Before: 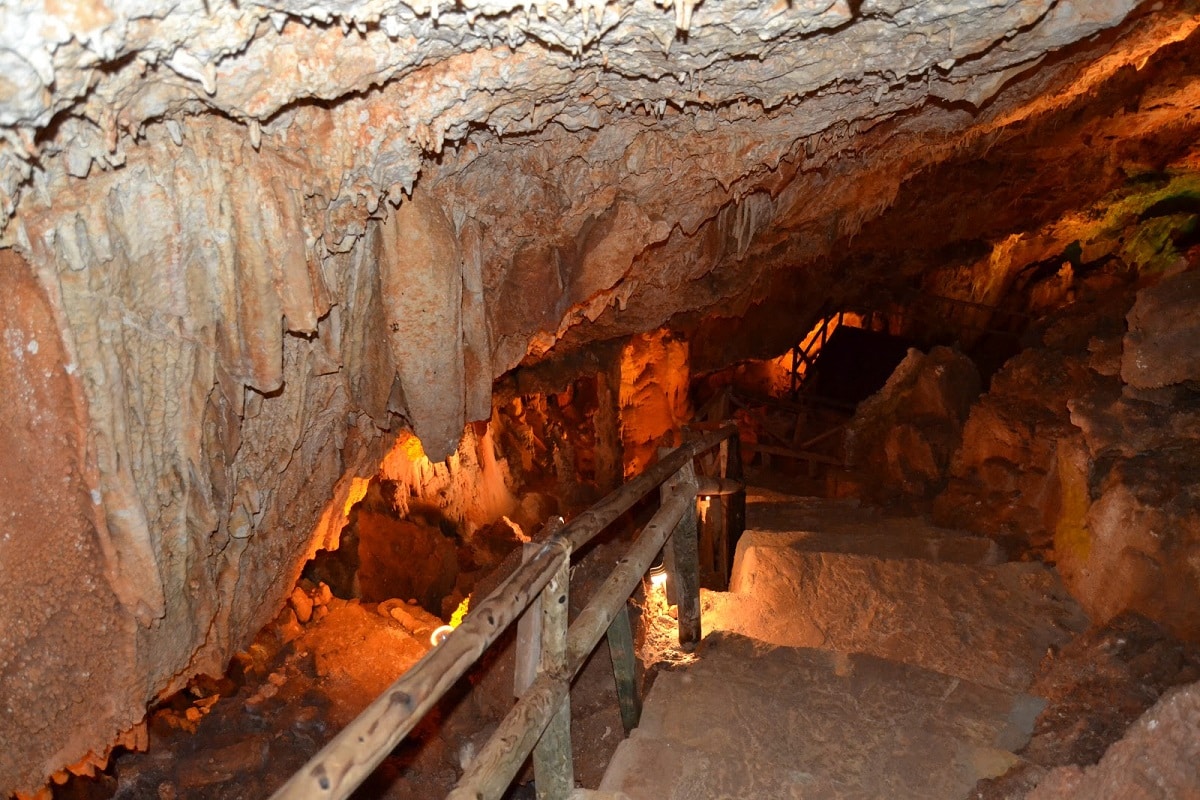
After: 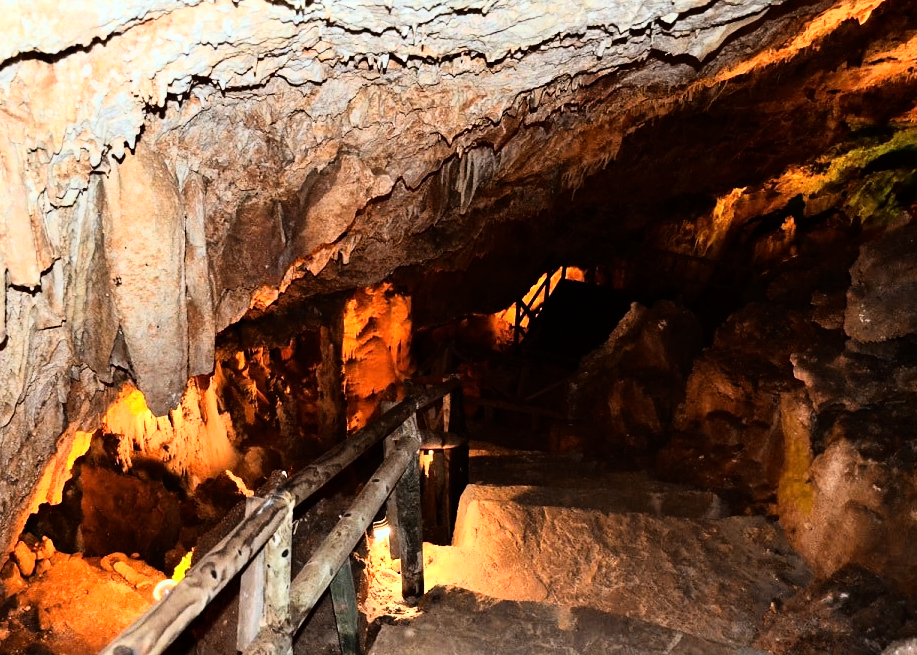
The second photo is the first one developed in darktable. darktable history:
rgb curve: curves: ch0 [(0, 0) (0.21, 0.15) (0.24, 0.21) (0.5, 0.75) (0.75, 0.96) (0.89, 0.99) (1, 1)]; ch1 [(0, 0.02) (0.21, 0.13) (0.25, 0.2) (0.5, 0.67) (0.75, 0.9) (0.89, 0.97) (1, 1)]; ch2 [(0, 0.02) (0.21, 0.13) (0.25, 0.2) (0.5, 0.67) (0.75, 0.9) (0.89, 0.97) (1, 1)], compensate middle gray true
white balance: red 0.925, blue 1.046
crop: left 23.095%, top 5.827%, bottom 11.854%
